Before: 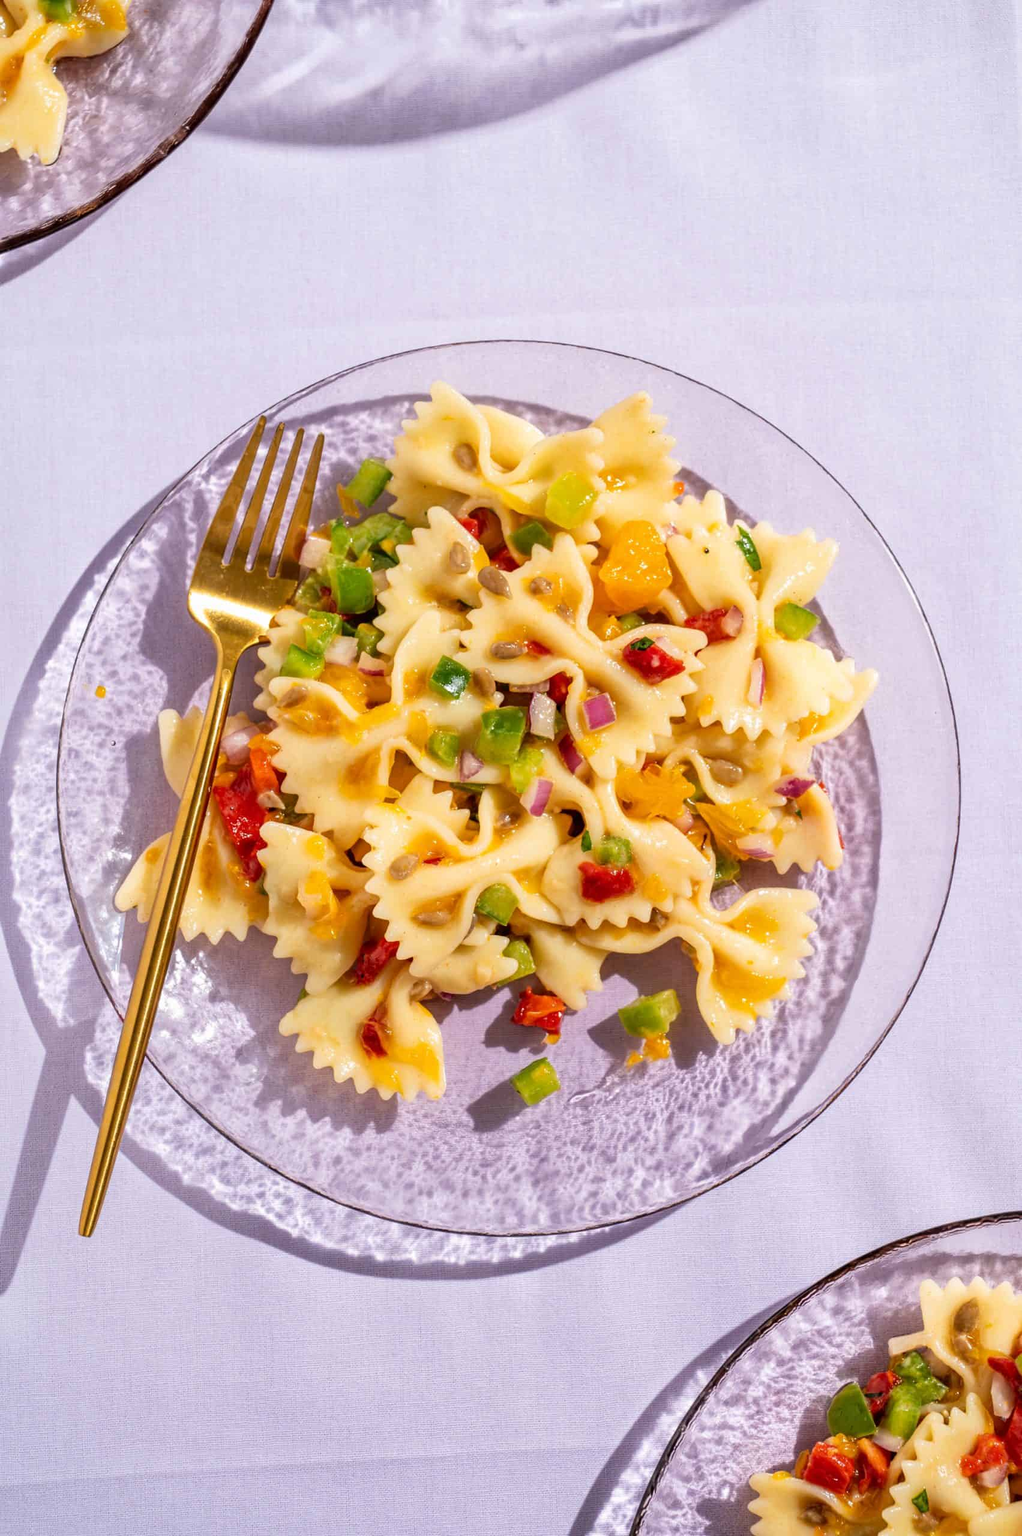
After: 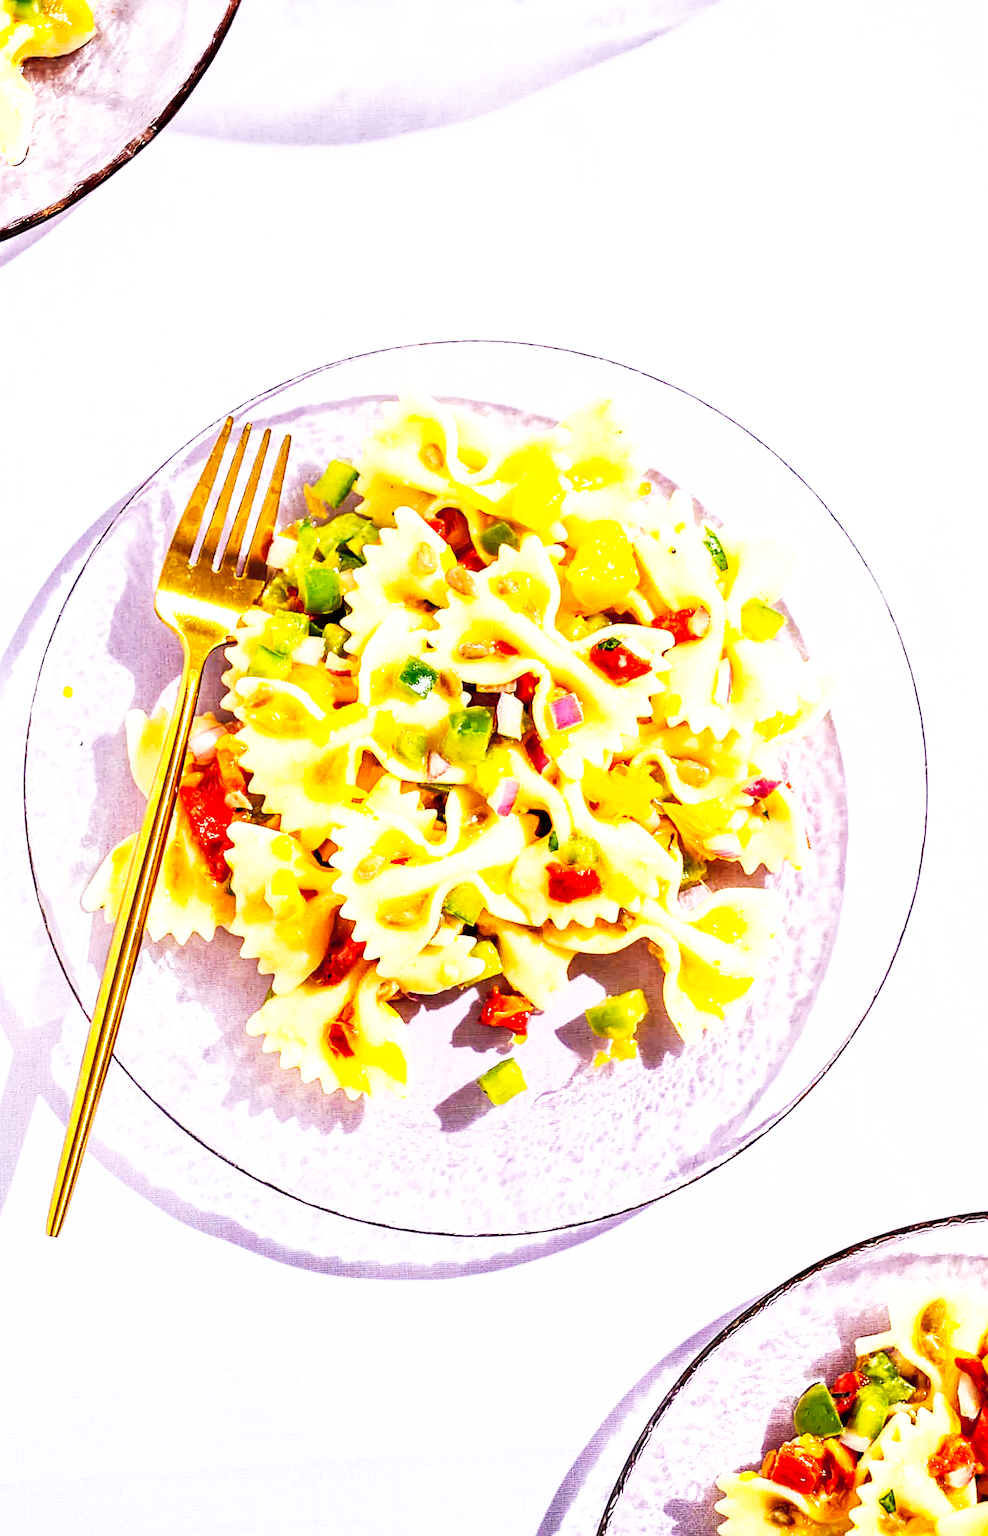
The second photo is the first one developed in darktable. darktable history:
crop and rotate: left 3.238%
sharpen: on, module defaults
tone equalizer: -8 EV -0.417 EV, -7 EV -0.389 EV, -6 EV -0.333 EV, -5 EV -0.222 EV, -3 EV 0.222 EV, -2 EV 0.333 EV, -1 EV 0.389 EV, +0 EV 0.417 EV, edges refinement/feathering 500, mask exposure compensation -1.57 EV, preserve details no
color balance: contrast 6.48%, output saturation 113.3%
base curve: curves: ch0 [(0, 0) (0.007, 0.004) (0.027, 0.03) (0.046, 0.07) (0.207, 0.54) (0.442, 0.872) (0.673, 0.972) (1, 1)], preserve colors none
shadows and highlights: shadows 43.06, highlights 6.94
color zones: curves: ch1 [(0, 0.469) (0.01, 0.469) (0.12, 0.446) (0.248, 0.469) (0.5, 0.5) (0.748, 0.5) (0.99, 0.469) (1, 0.469)]
